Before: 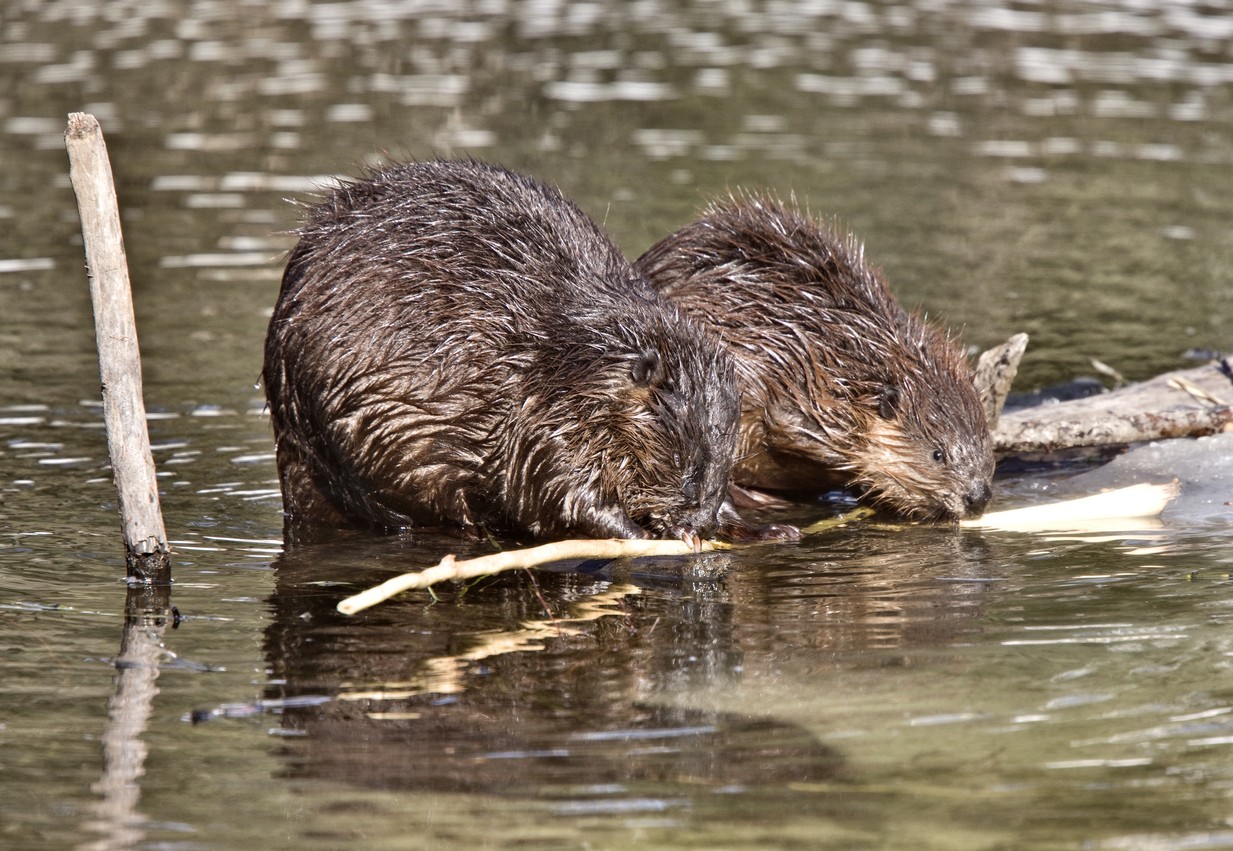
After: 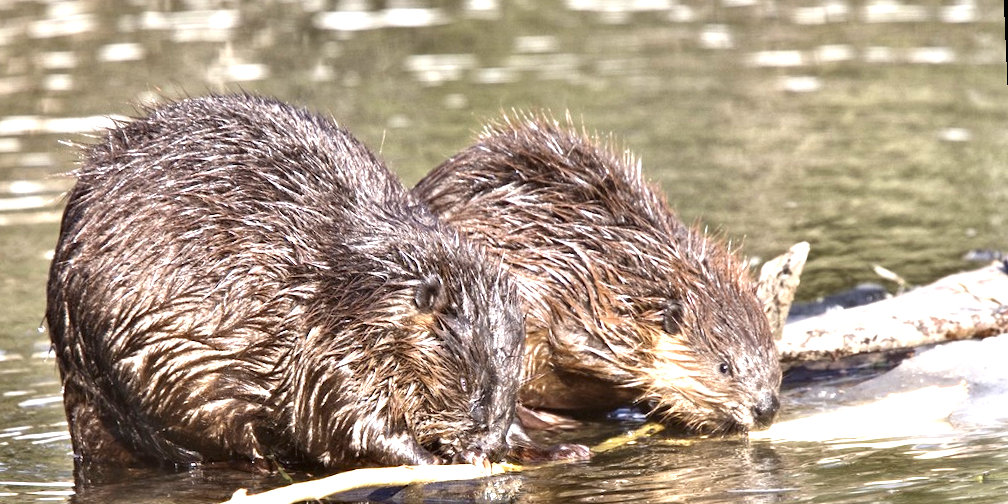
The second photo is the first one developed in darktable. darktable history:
rotate and perspective: rotation -2.56°, automatic cropping off
crop: left 18.38%, top 11.092%, right 2.134%, bottom 33.217%
exposure: black level correction 0, exposure 1.2 EV, compensate exposure bias true, compensate highlight preservation false
